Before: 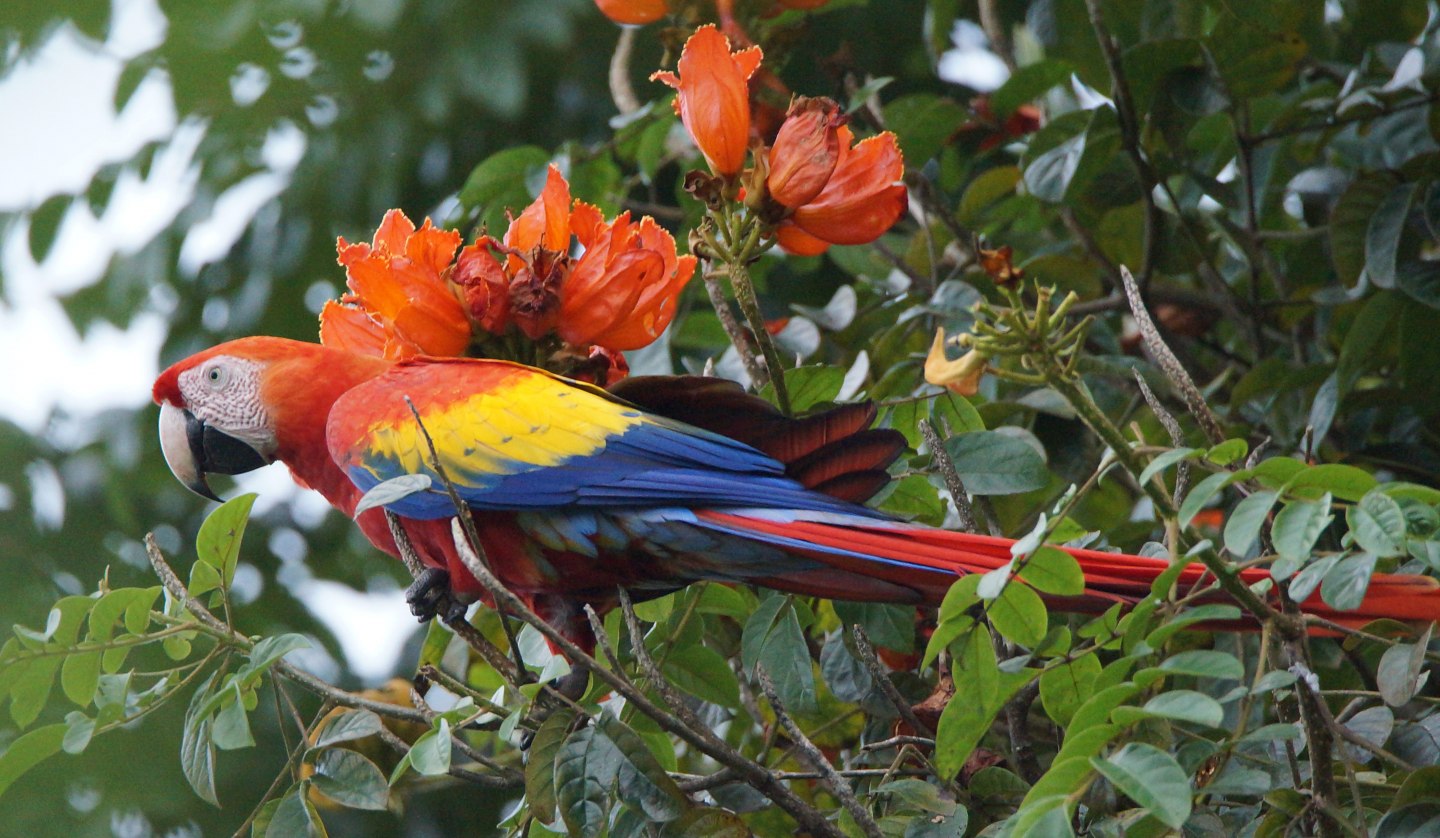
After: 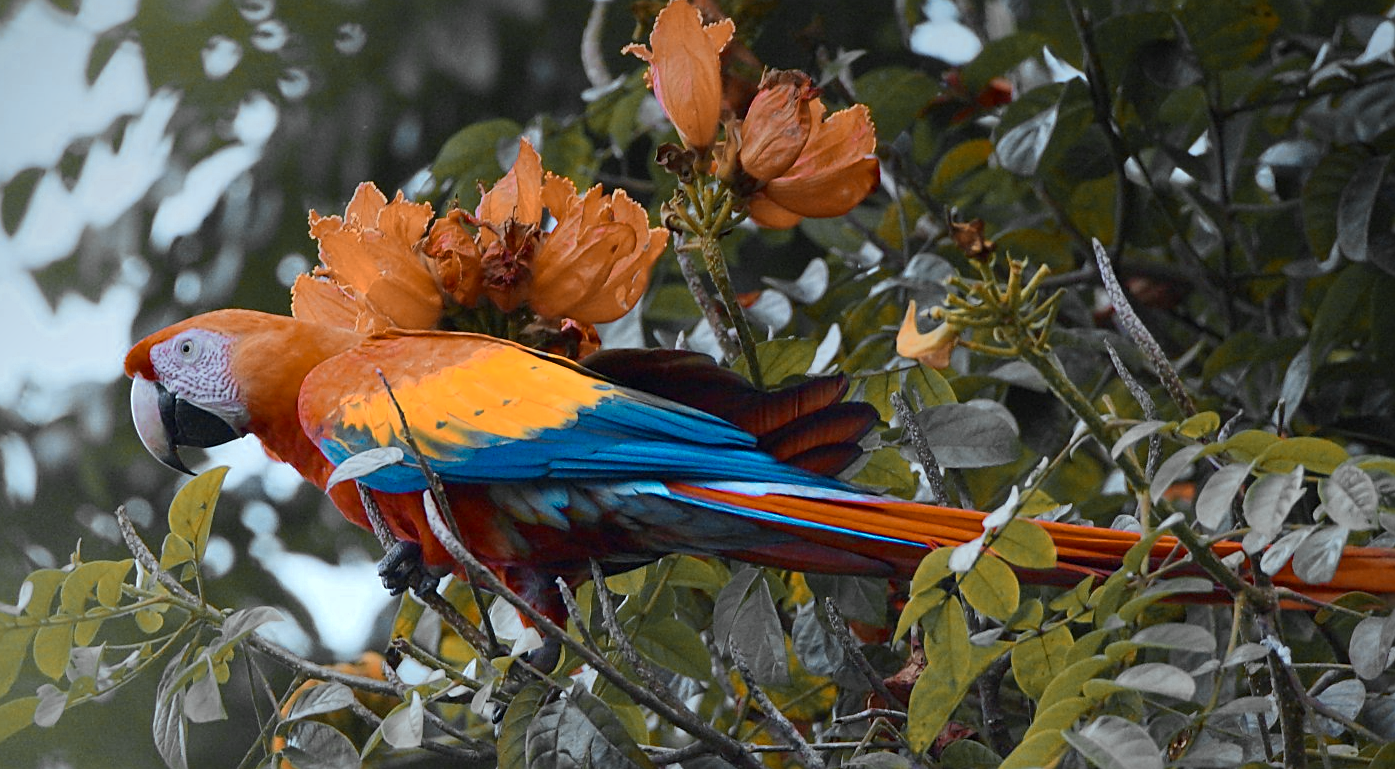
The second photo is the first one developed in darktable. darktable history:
shadows and highlights: shadows -19.91, highlights -73.15
sharpen: on, module defaults
white balance: red 0.931, blue 1.11
crop: left 1.964%, top 3.251%, right 1.122%, bottom 4.933%
graduated density: rotation 5.63°, offset 76.9
color zones: curves: ch0 [(0.009, 0.528) (0.136, 0.6) (0.255, 0.586) (0.39, 0.528) (0.522, 0.584) (0.686, 0.736) (0.849, 0.561)]; ch1 [(0.045, 0.781) (0.14, 0.416) (0.257, 0.695) (0.442, 0.032) (0.738, 0.338) (0.818, 0.632) (0.891, 0.741) (1, 0.704)]; ch2 [(0, 0.667) (0.141, 0.52) (0.26, 0.37) (0.474, 0.432) (0.743, 0.286)]
